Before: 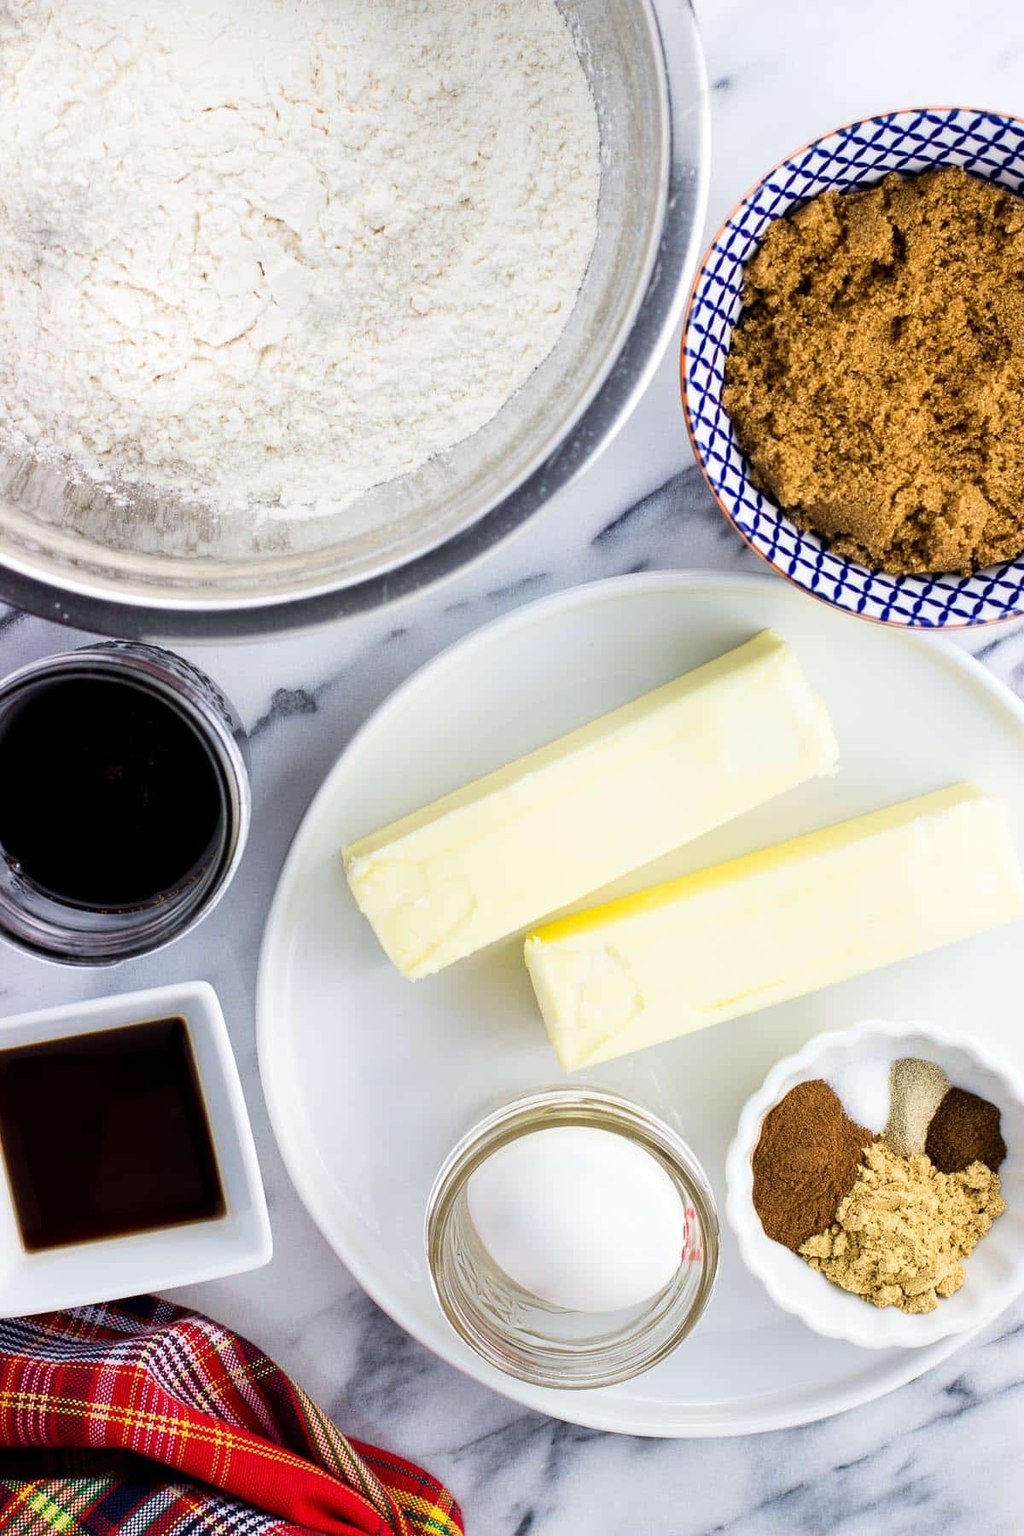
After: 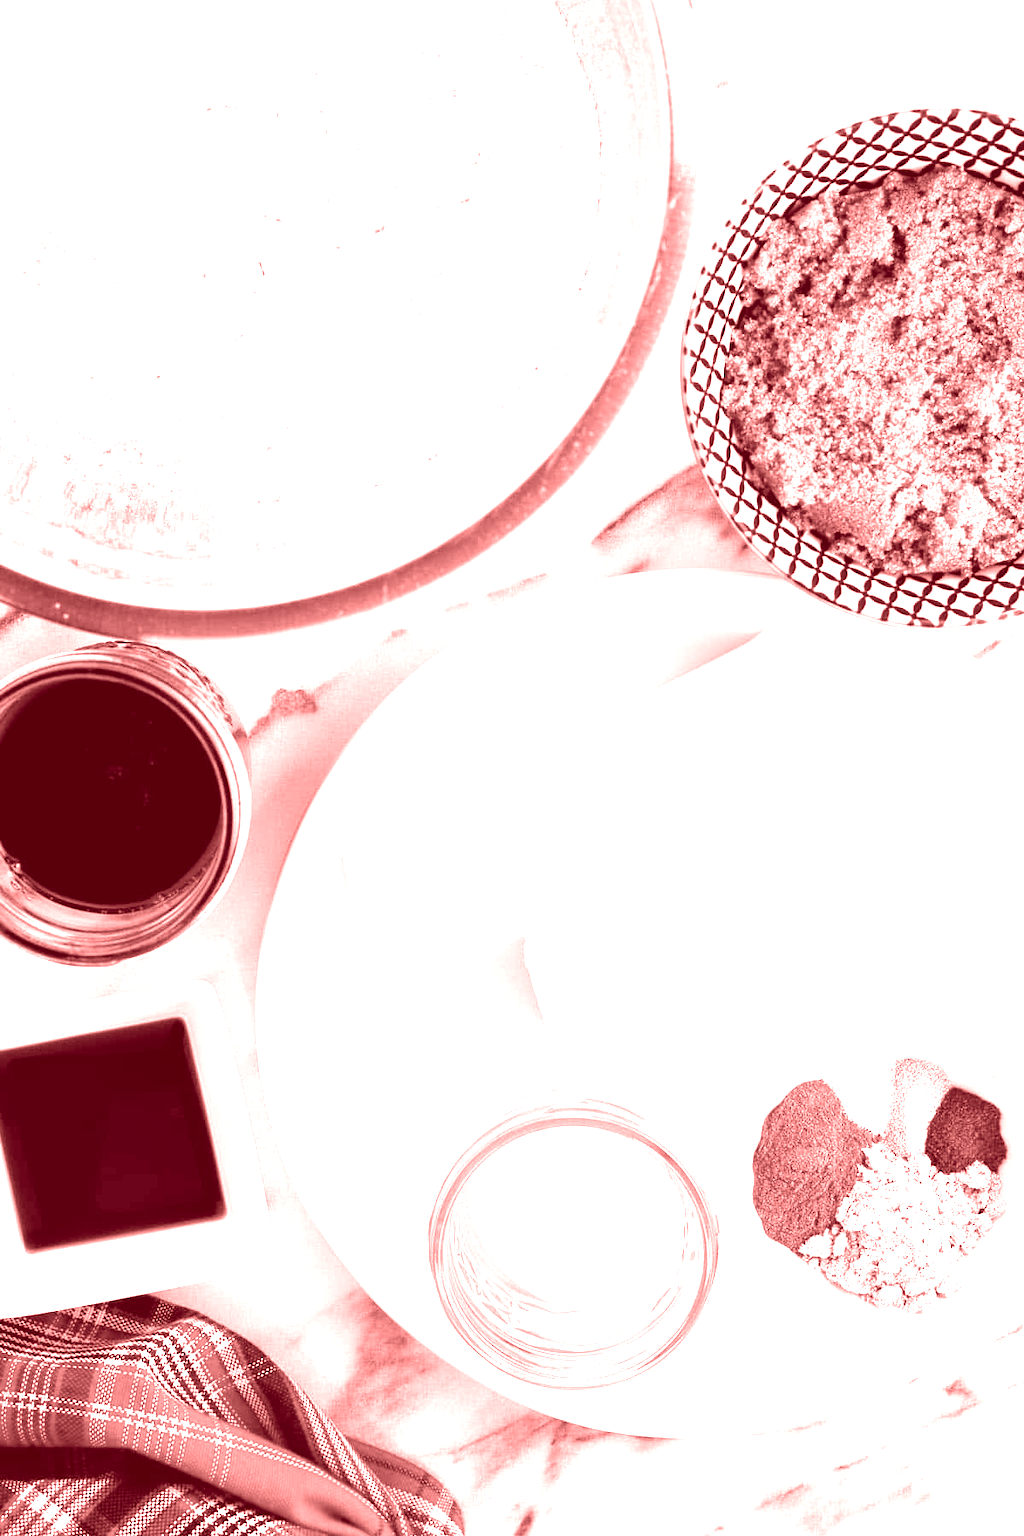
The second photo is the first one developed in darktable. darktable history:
colorize: saturation 60%, source mix 100%
exposure: black level correction 0, exposure 1.2 EV, compensate highlight preservation false
